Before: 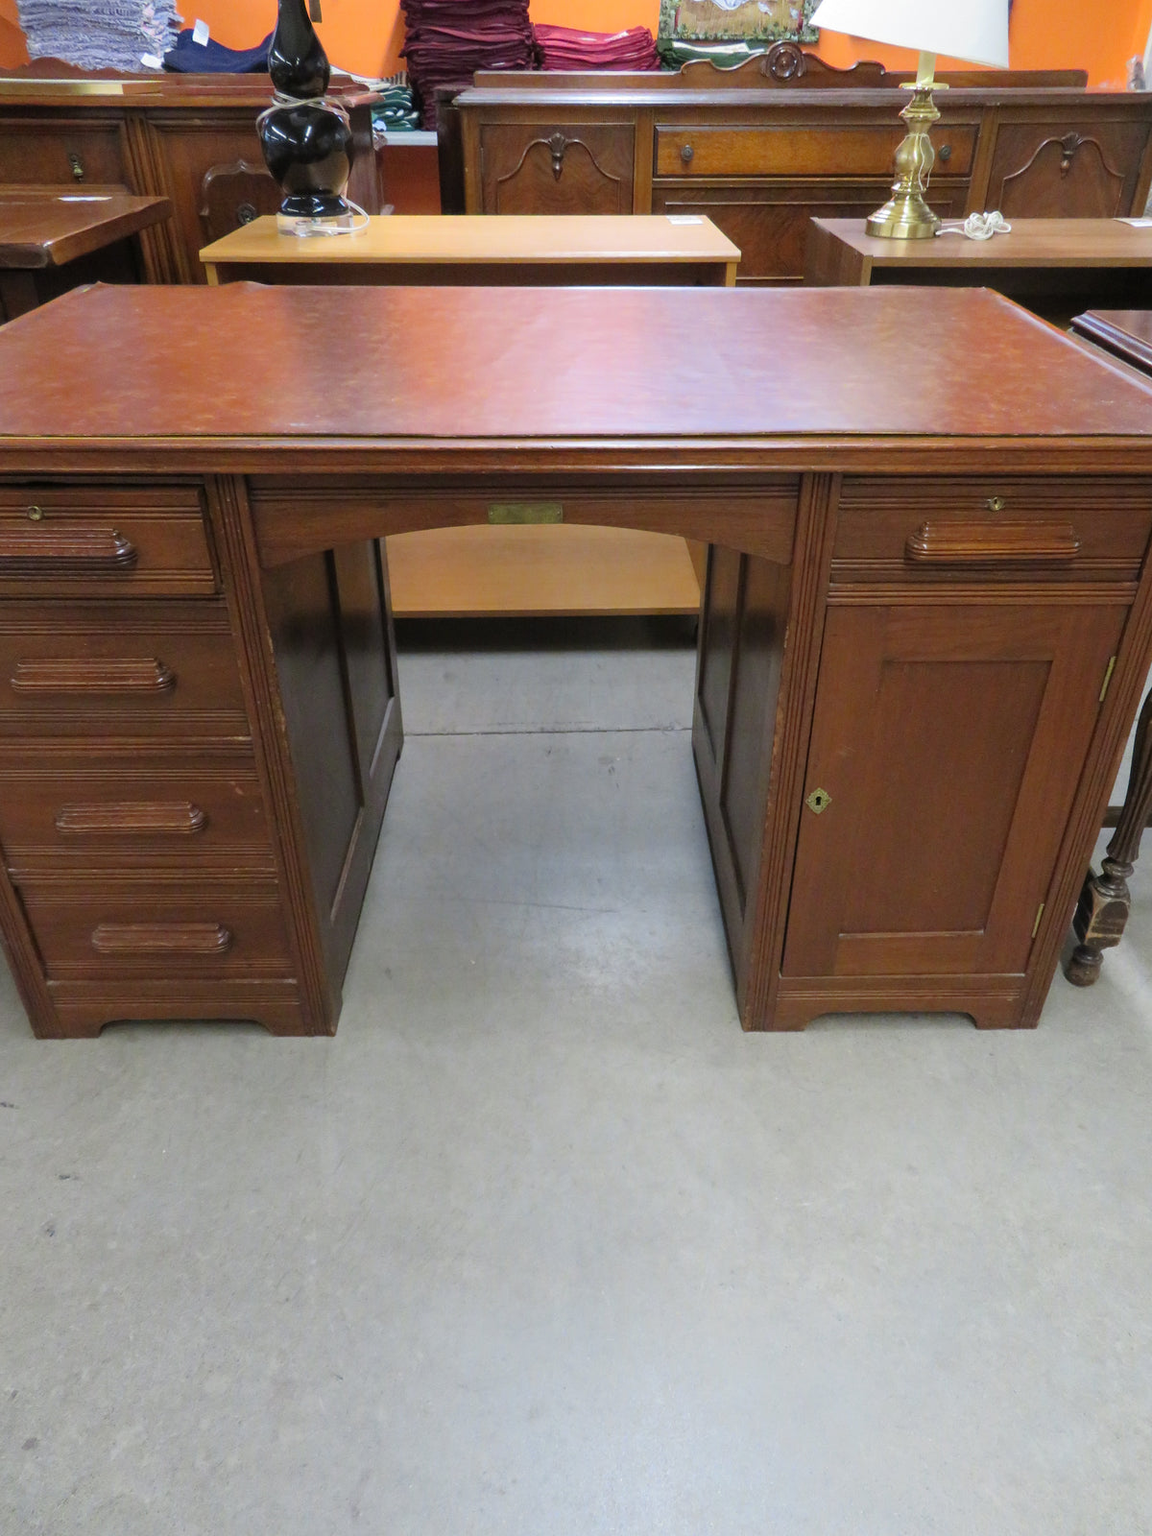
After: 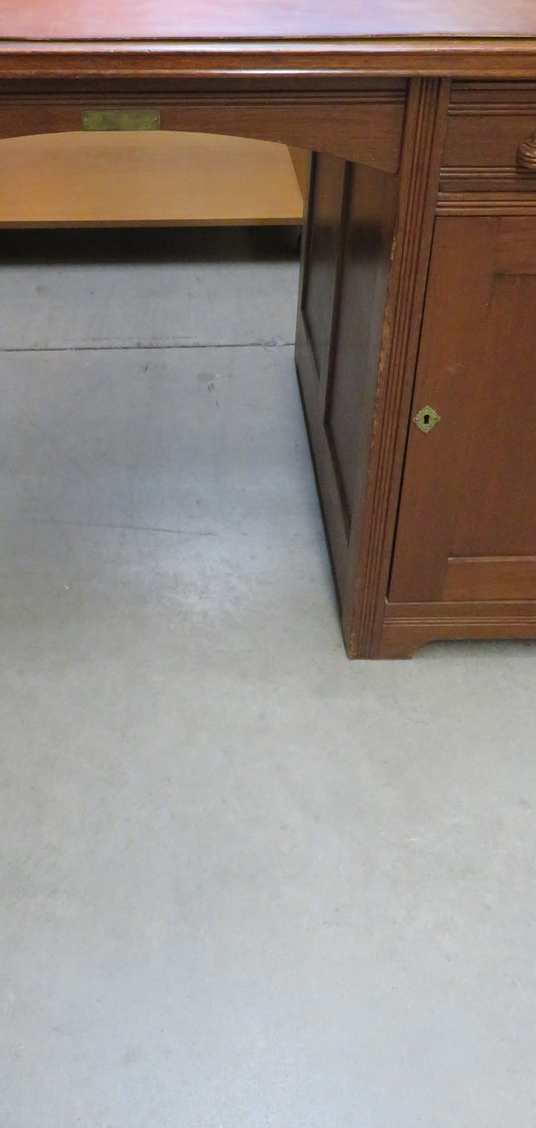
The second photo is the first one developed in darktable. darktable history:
crop: left 35.529%, top 25.984%, right 19.795%, bottom 3.429%
